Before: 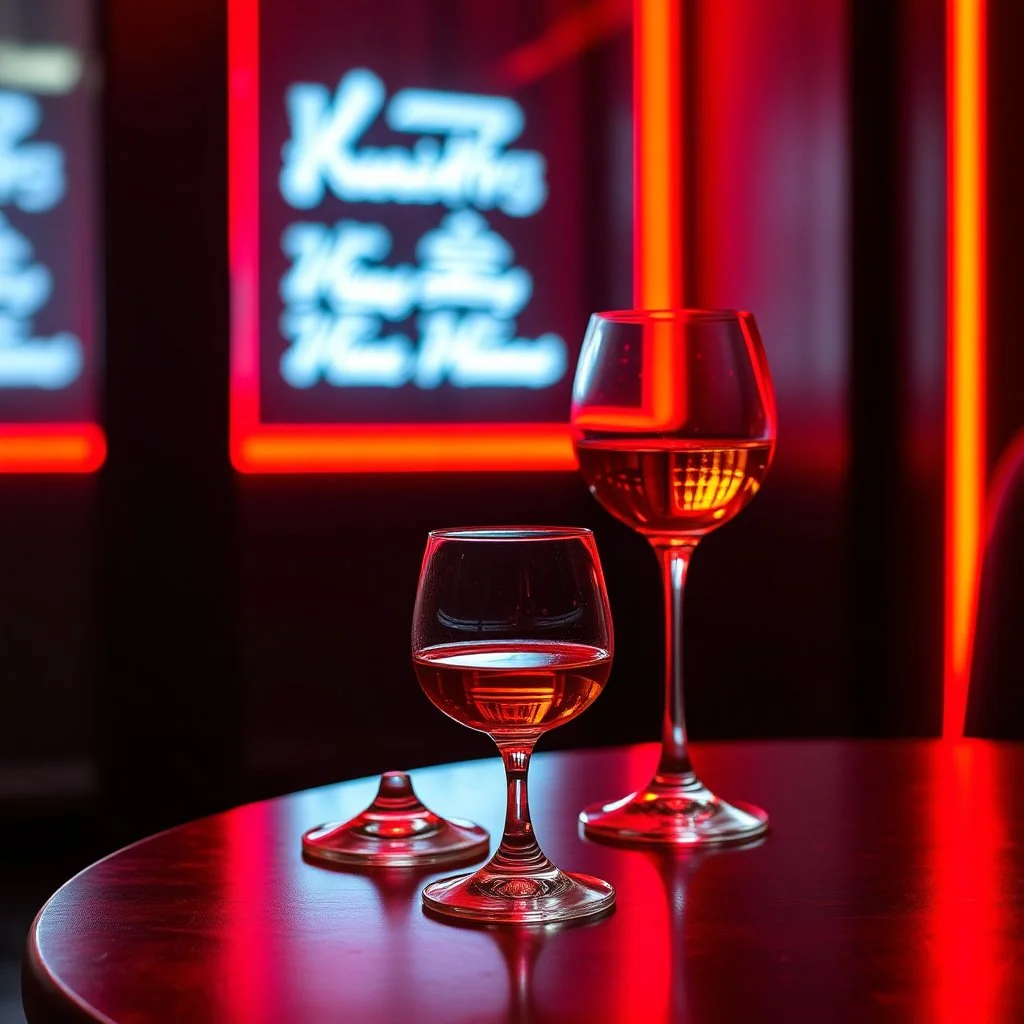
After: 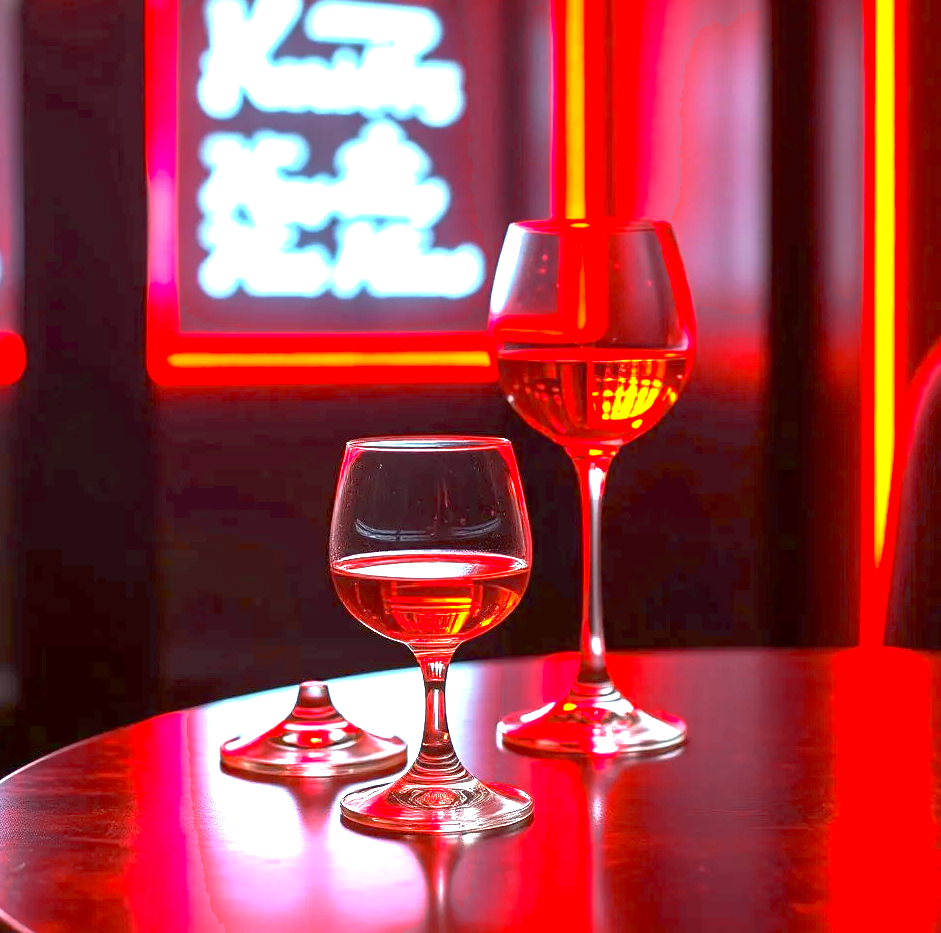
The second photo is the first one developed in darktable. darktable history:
color zones: curves: ch0 [(0, 0.511) (0.143, 0.531) (0.286, 0.56) (0.429, 0.5) (0.571, 0.5) (0.714, 0.5) (0.857, 0.5) (1, 0.5)]; ch1 [(0, 0.525) (0.143, 0.705) (0.286, 0.715) (0.429, 0.35) (0.571, 0.35) (0.714, 0.35) (0.857, 0.4) (1, 0.4)]; ch2 [(0, 0.572) (0.143, 0.512) (0.286, 0.473) (0.429, 0.45) (0.571, 0.5) (0.714, 0.5) (0.857, 0.518) (1, 0.518)]
crop and rotate: left 8.08%, top 8.853%
tone curve: curves: ch0 [(0, 0) (0.003, 0.005) (0.011, 0.016) (0.025, 0.036) (0.044, 0.071) (0.069, 0.112) (0.1, 0.149) (0.136, 0.187) (0.177, 0.228) (0.224, 0.272) (0.277, 0.32) (0.335, 0.374) (0.399, 0.429) (0.468, 0.479) (0.543, 0.538) (0.623, 0.609) (0.709, 0.697) (0.801, 0.789) (0.898, 0.876) (1, 1)], preserve colors none
exposure: exposure 1.994 EV, compensate exposure bias true, compensate highlight preservation false
